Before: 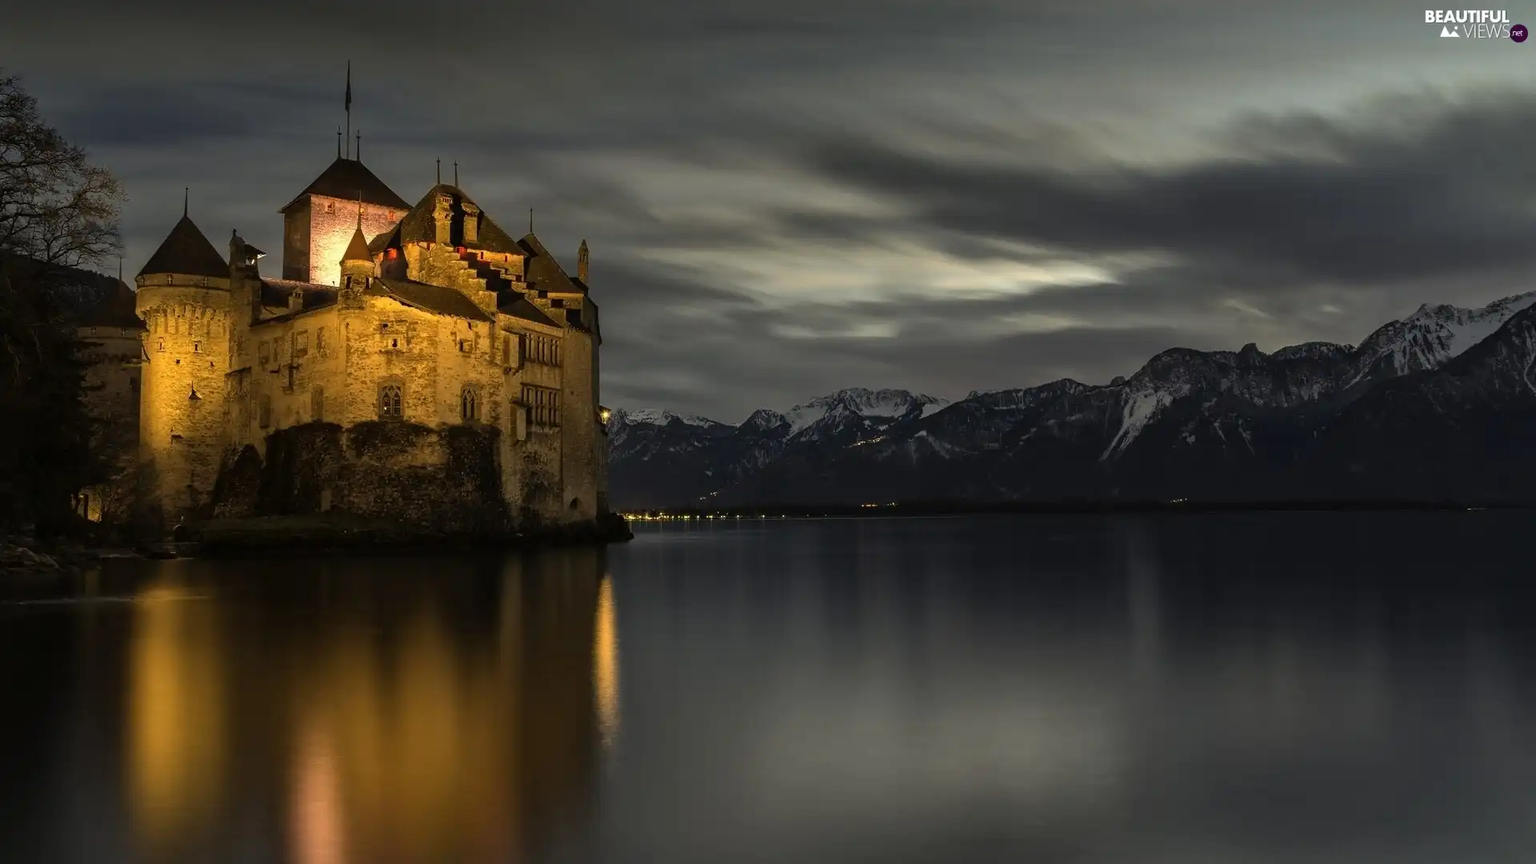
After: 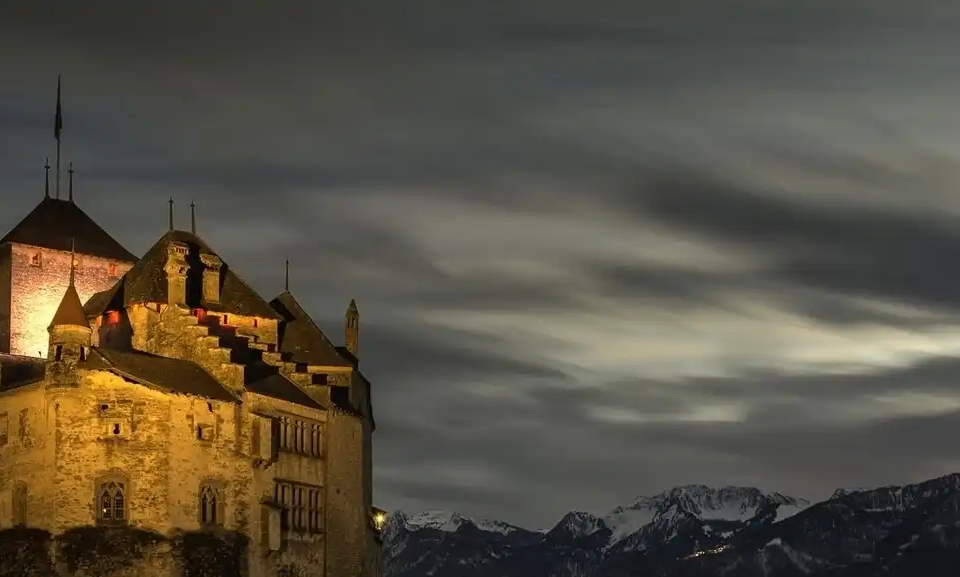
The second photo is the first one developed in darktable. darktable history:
crop: left 19.686%, right 30.299%, bottom 46.54%
